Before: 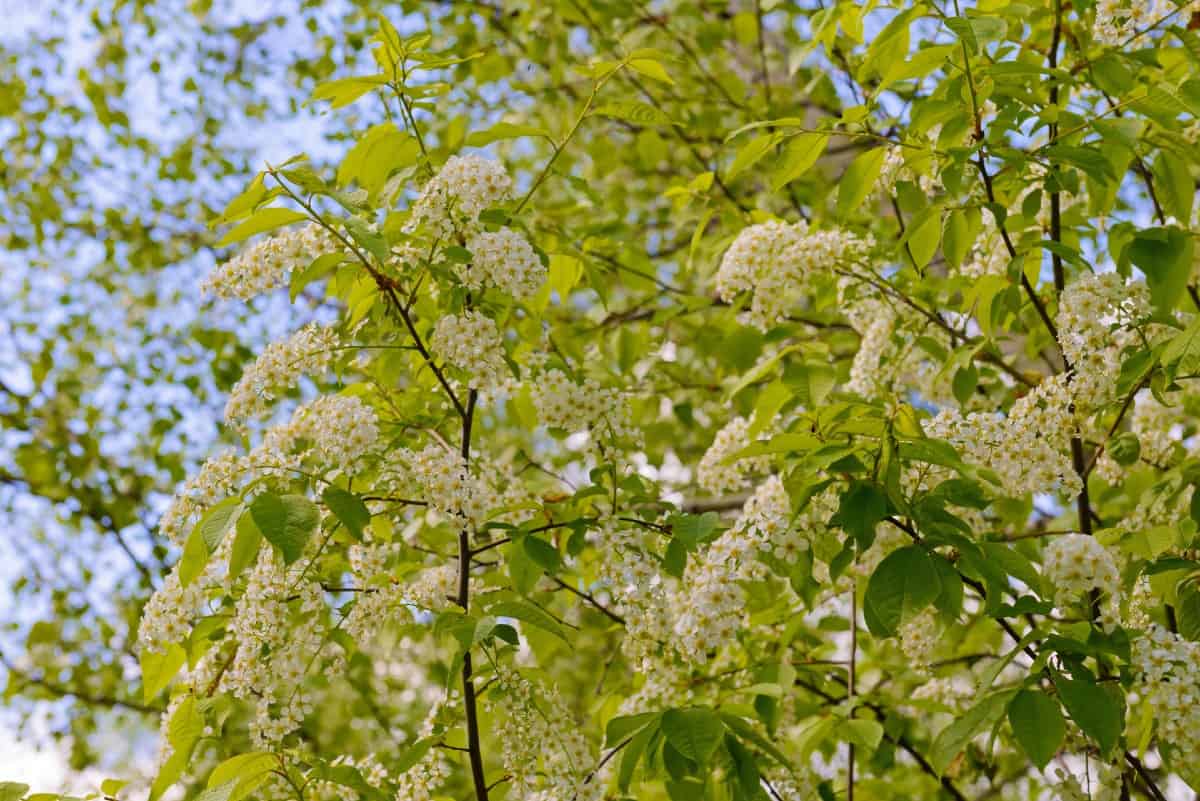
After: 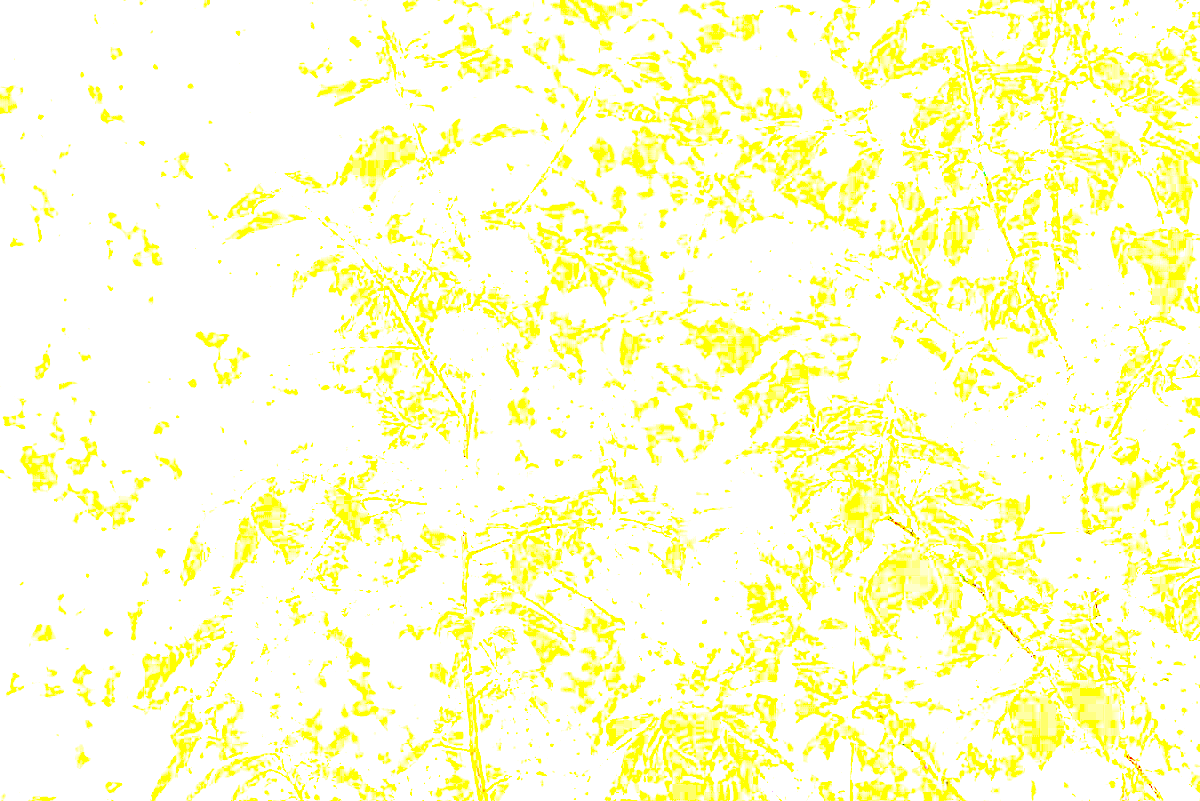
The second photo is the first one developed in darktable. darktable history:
exposure: exposure 7.927 EV, compensate exposure bias true, compensate highlight preservation false
